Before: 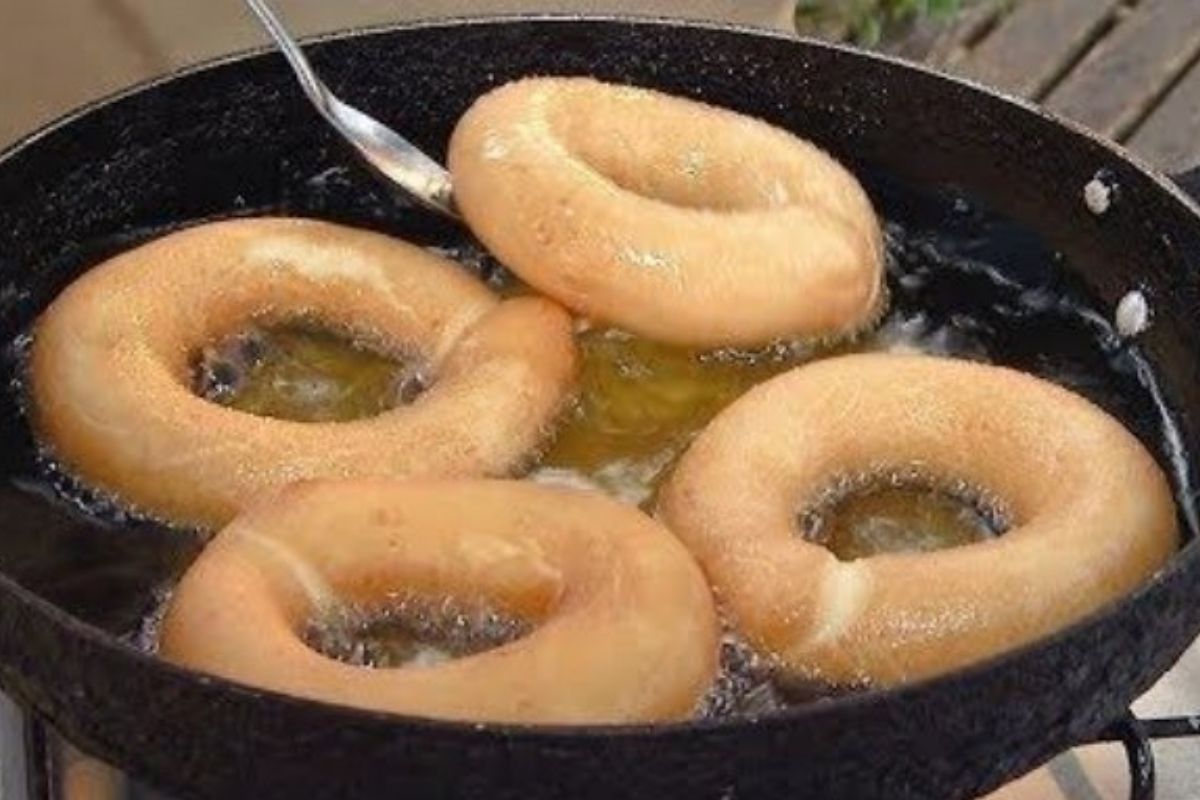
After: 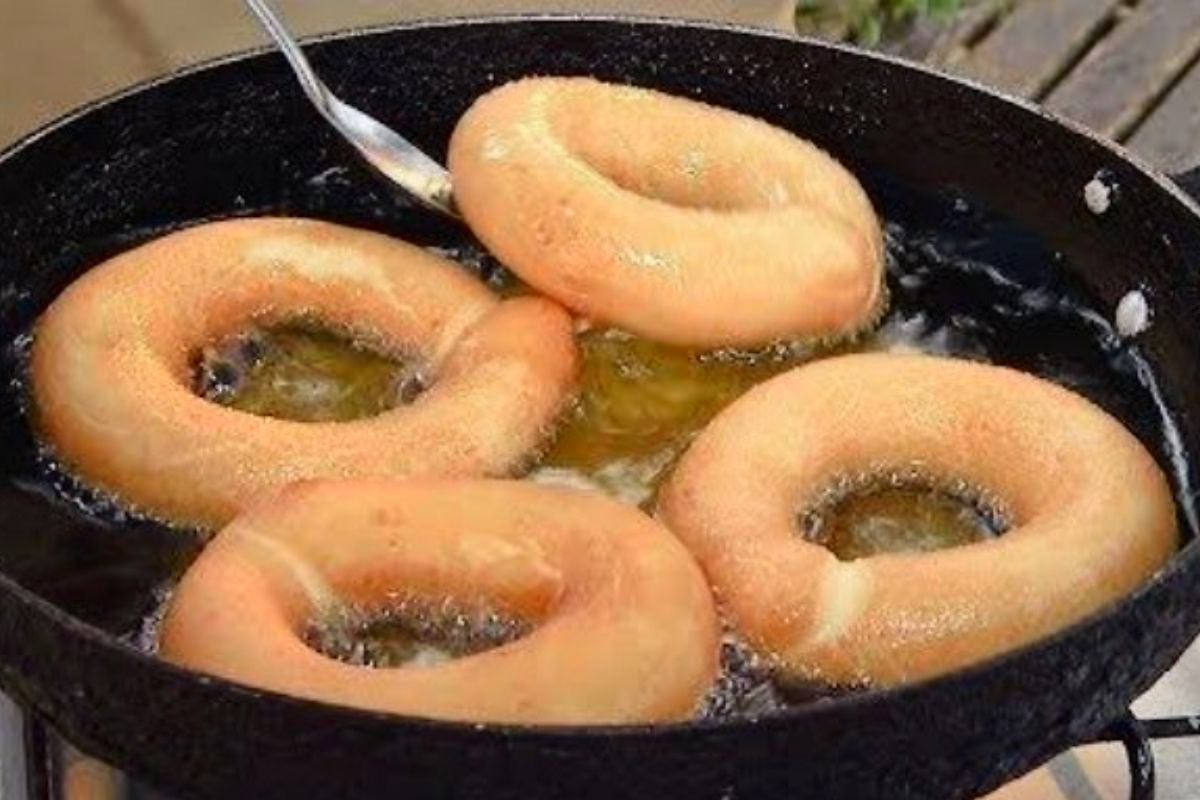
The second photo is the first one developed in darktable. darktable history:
tone curve: curves: ch0 [(0, 0.008) (0.046, 0.032) (0.151, 0.108) (0.367, 0.379) (0.496, 0.526) (0.771, 0.786) (0.857, 0.85) (1, 0.965)]; ch1 [(0, 0) (0.248, 0.252) (0.388, 0.383) (0.482, 0.478) (0.499, 0.499) (0.518, 0.518) (0.544, 0.552) (0.585, 0.617) (0.683, 0.735) (0.823, 0.894) (1, 1)]; ch2 [(0, 0) (0.302, 0.284) (0.427, 0.417) (0.473, 0.47) (0.503, 0.503) (0.523, 0.518) (0.55, 0.563) (0.624, 0.643) (0.753, 0.764) (1, 1)], color space Lab, independent channels, preserve colors none
local contrast: mode bilateral grid, contrast 20, coarseness 50, detail 120%, midtone range 0.2
